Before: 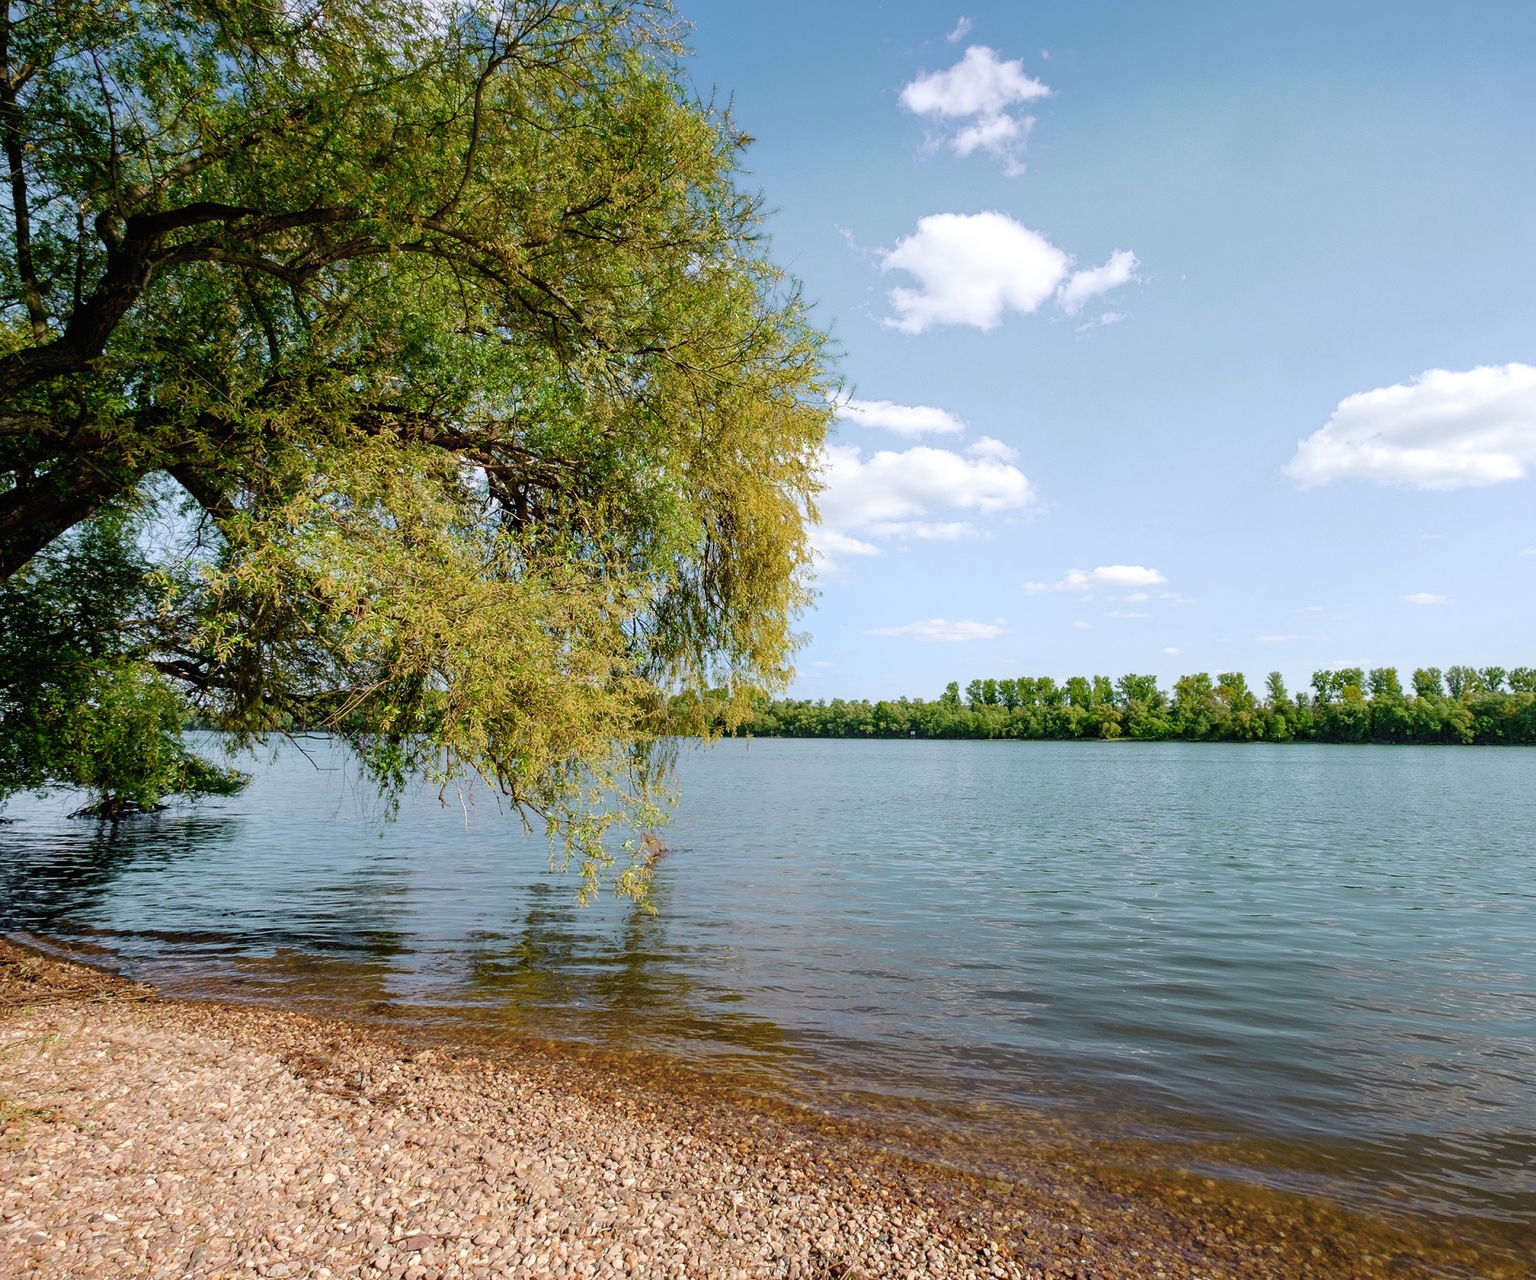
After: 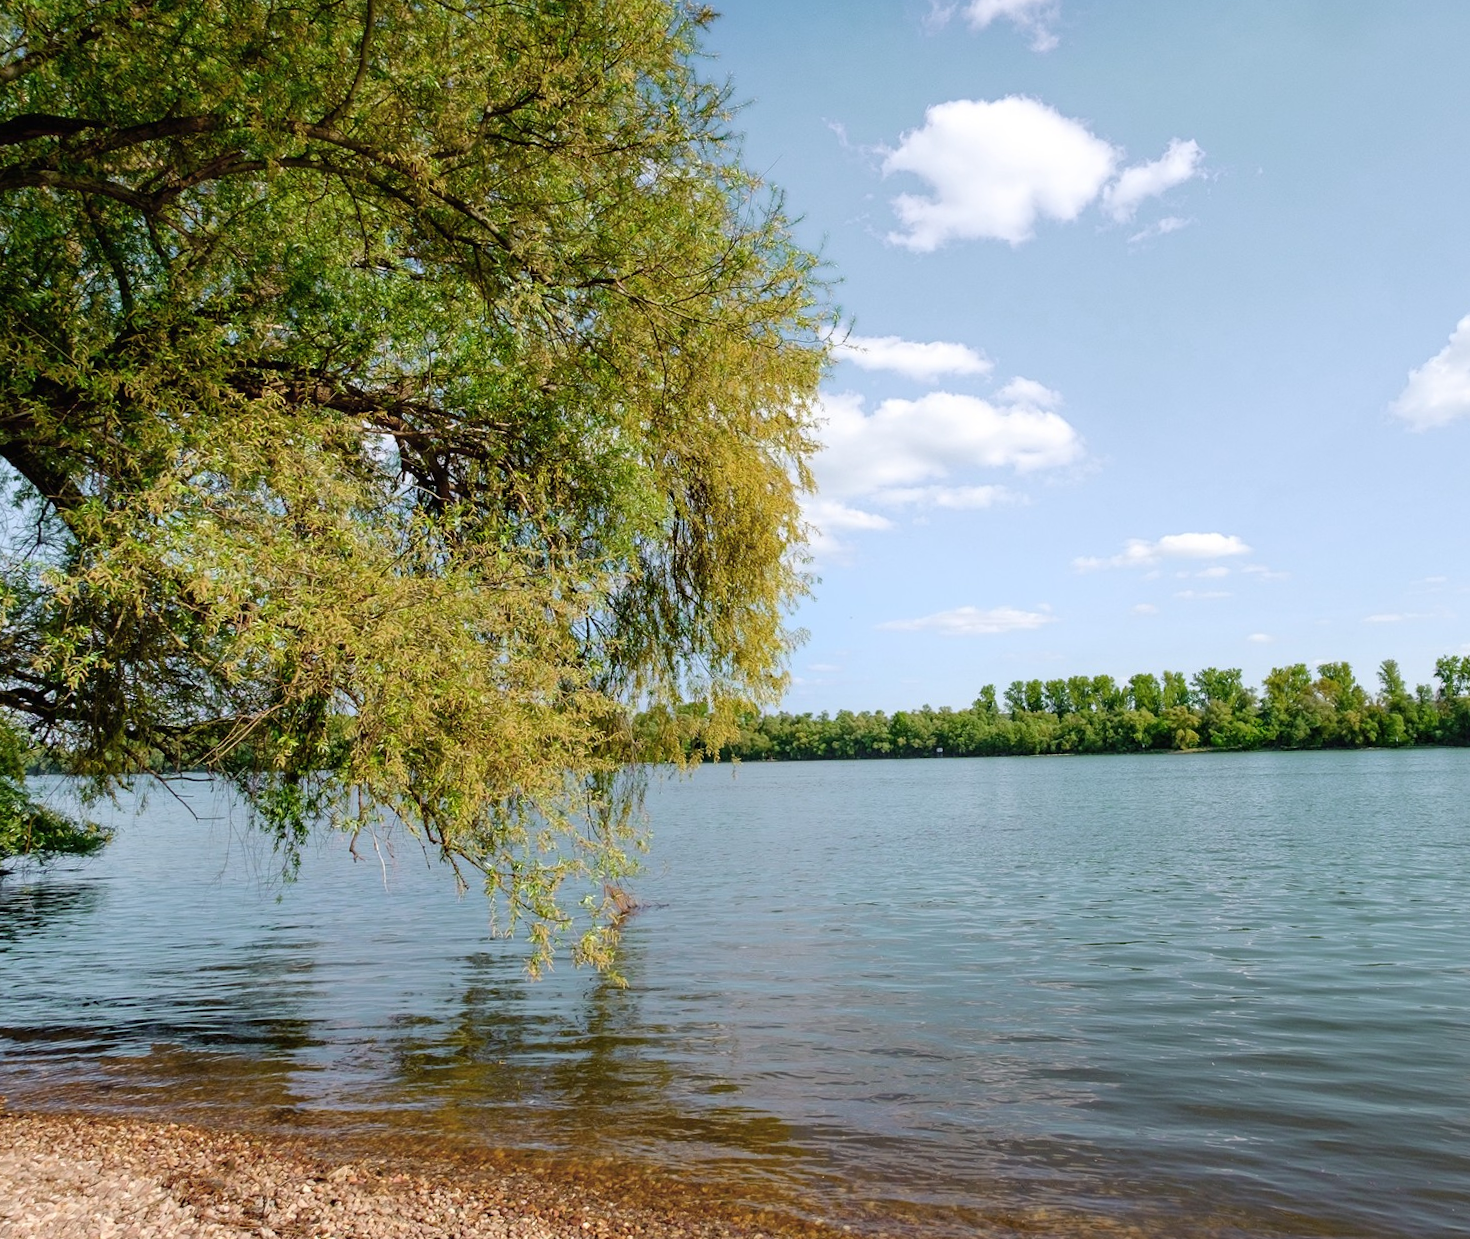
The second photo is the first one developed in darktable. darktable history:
rotate and perspective: rotation -1.77°, lens shift (horizontal) 0.004, automatic cropping off
crop and rotate: left 11.831%, top 11.346%, right 13.429%, bottom 13.899%
